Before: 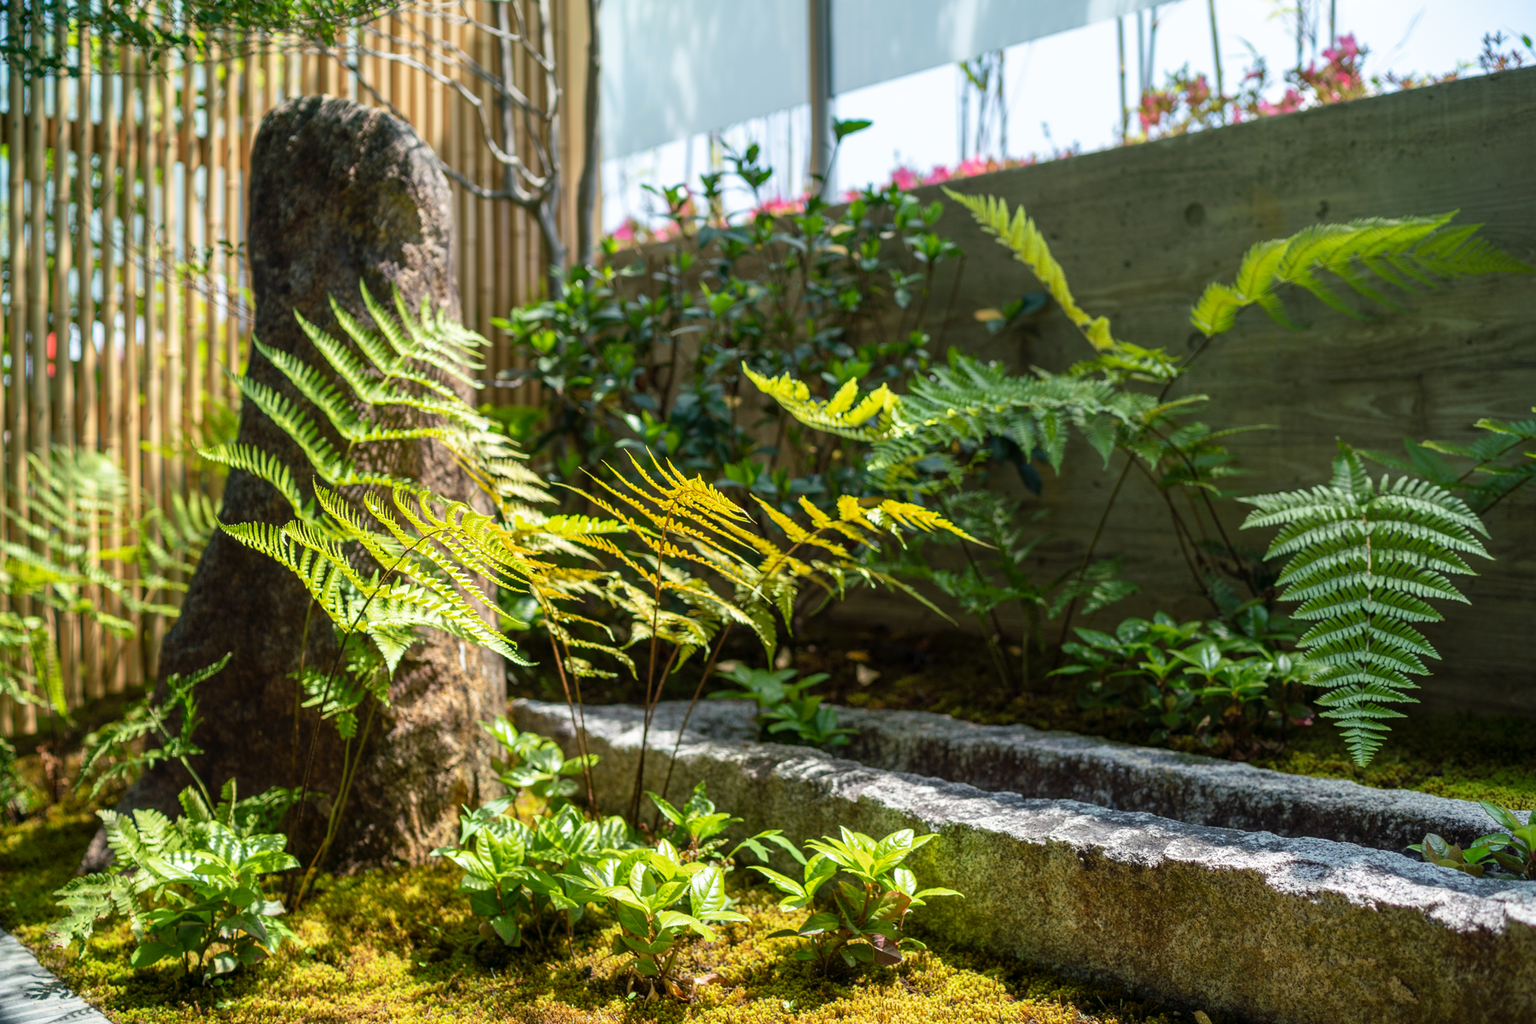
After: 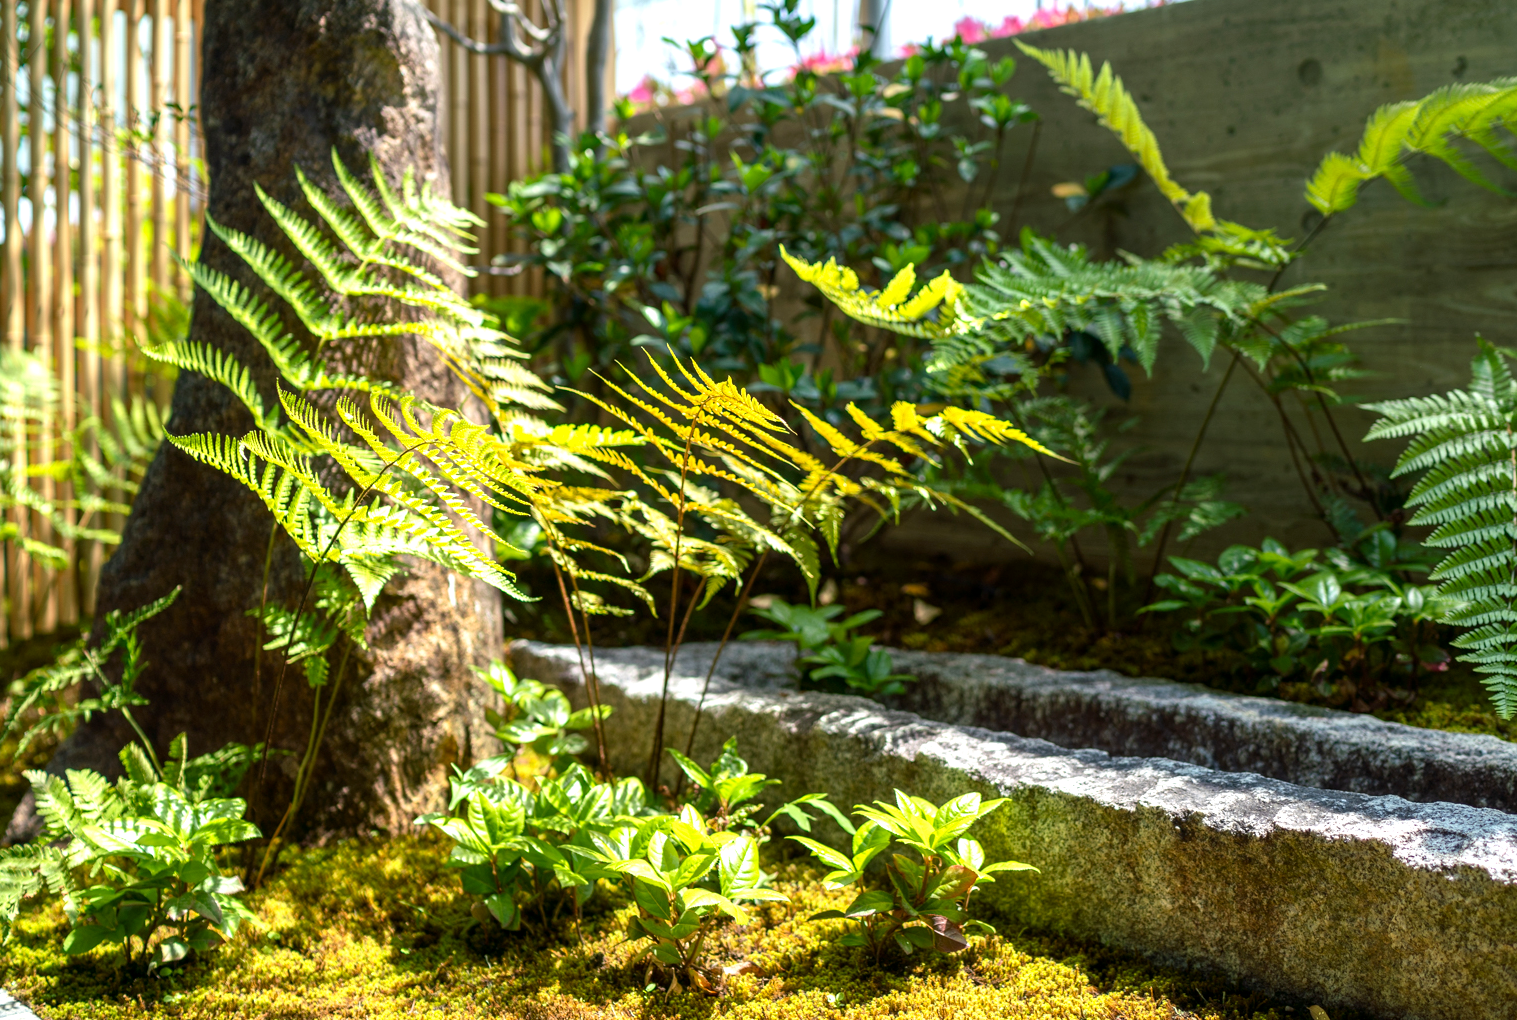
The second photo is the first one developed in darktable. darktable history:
contrast brightness saturation: contrast 0.033, brightness -0.045
crop and rotate: left 5.027%, top 14.974%, right 10.685%
exposure: black level correction 0.001, exposure 0.5 EV, compensate highlight preservation false
